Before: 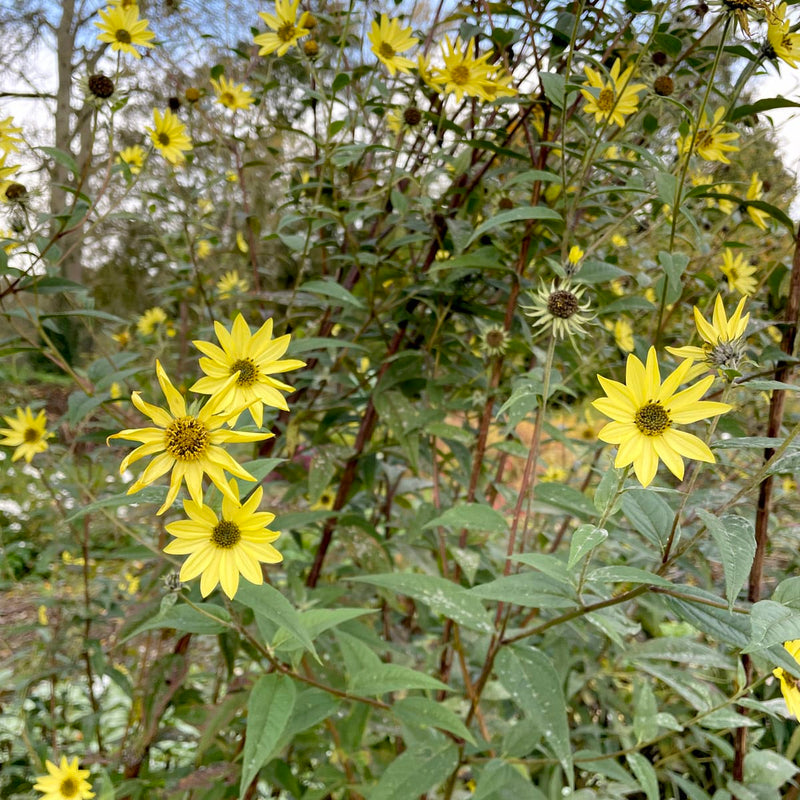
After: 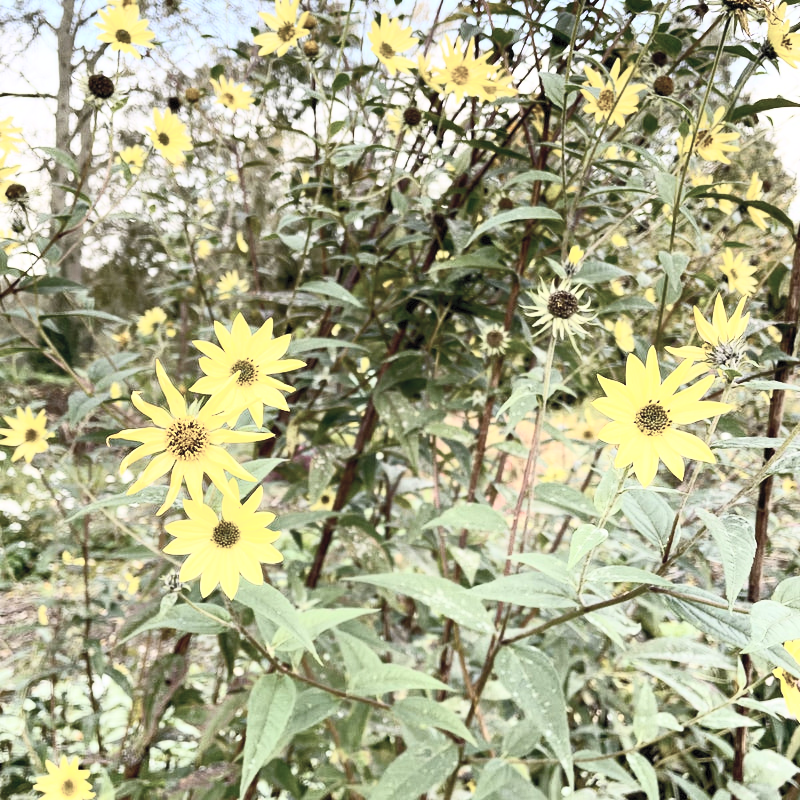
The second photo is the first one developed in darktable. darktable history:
contrast brightness saturation: contrast 0.57, brightness 0.57, saturation -0.34
white balance: emerald 1
